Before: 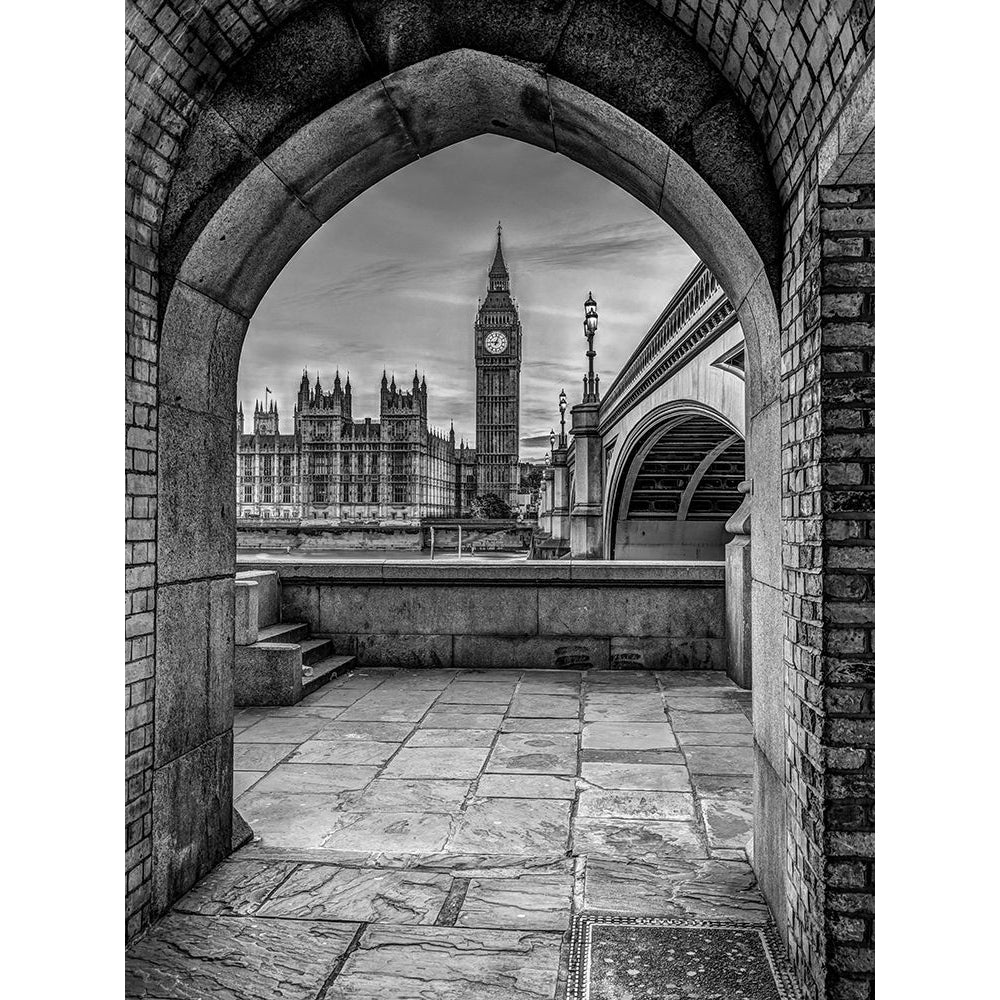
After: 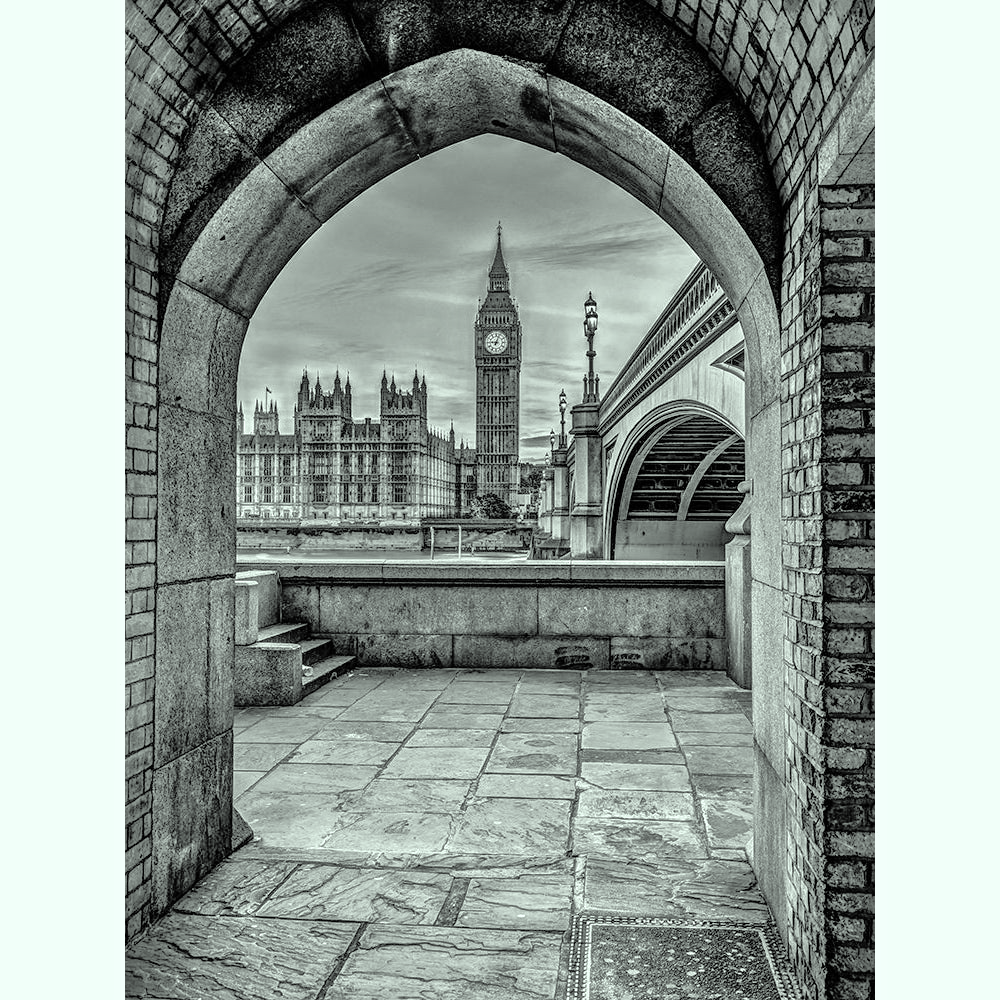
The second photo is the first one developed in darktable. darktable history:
color correction: highlights a* -8, highlights b* 3.1
tone equalizer: -7 EV 0.15 EV, -6 EV 0.6 EV, -5 EV 1.15 EV, -4 EV 1.33 EV, -3 EV 1.15 EV, -2 EV 0.6 EV, -1 EV 0.15 EV, mask exposure compensation -0.5 EV
